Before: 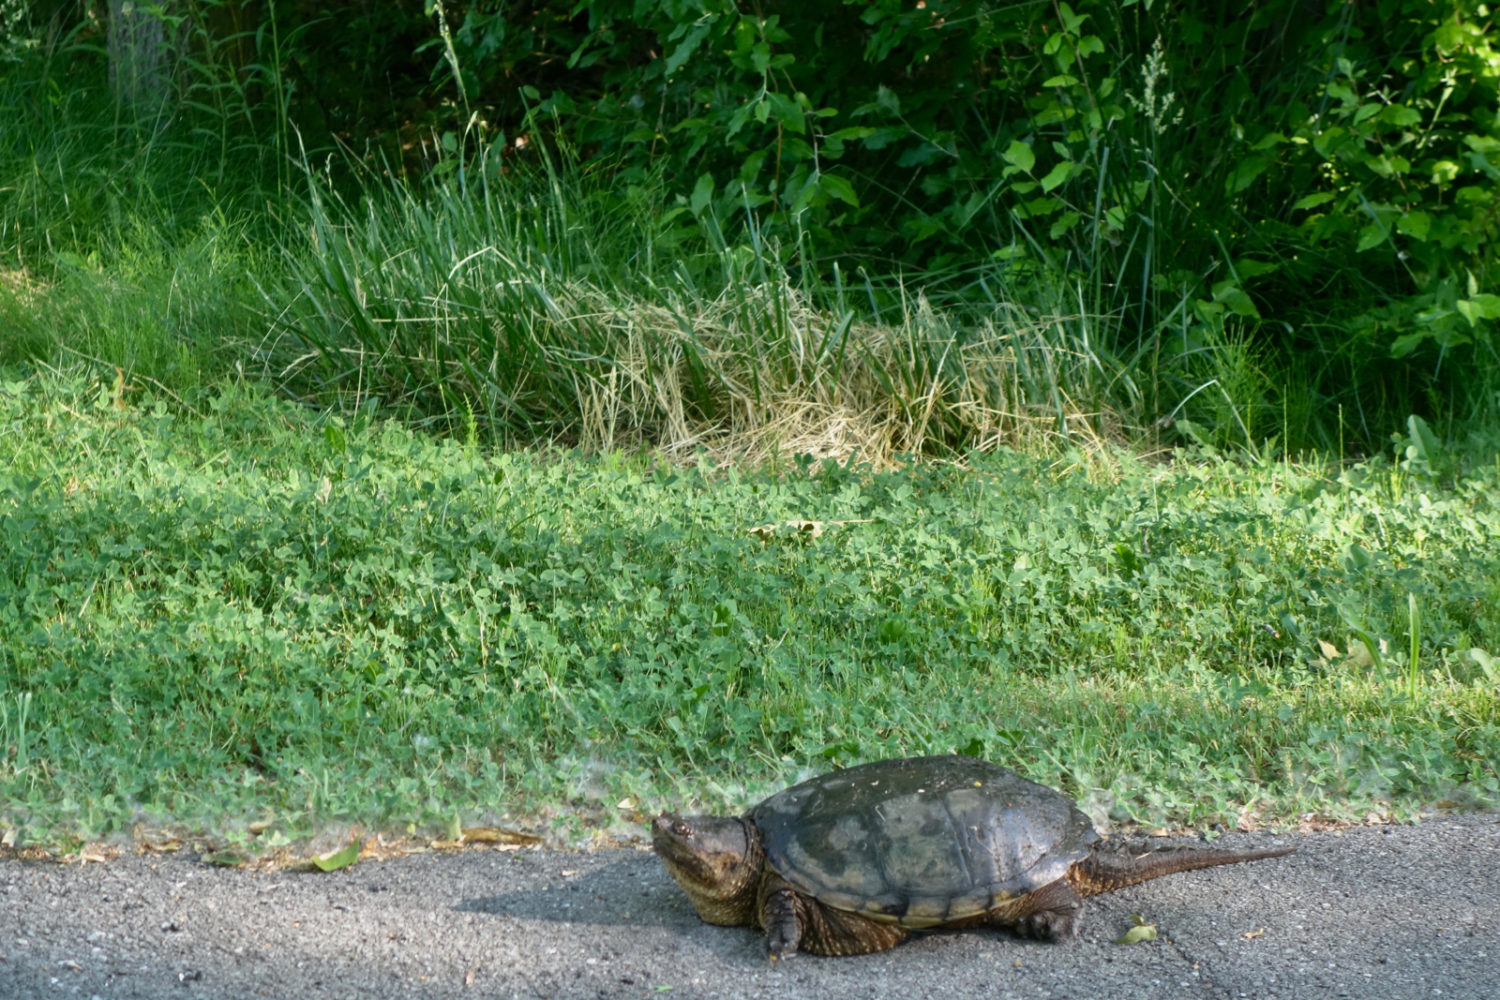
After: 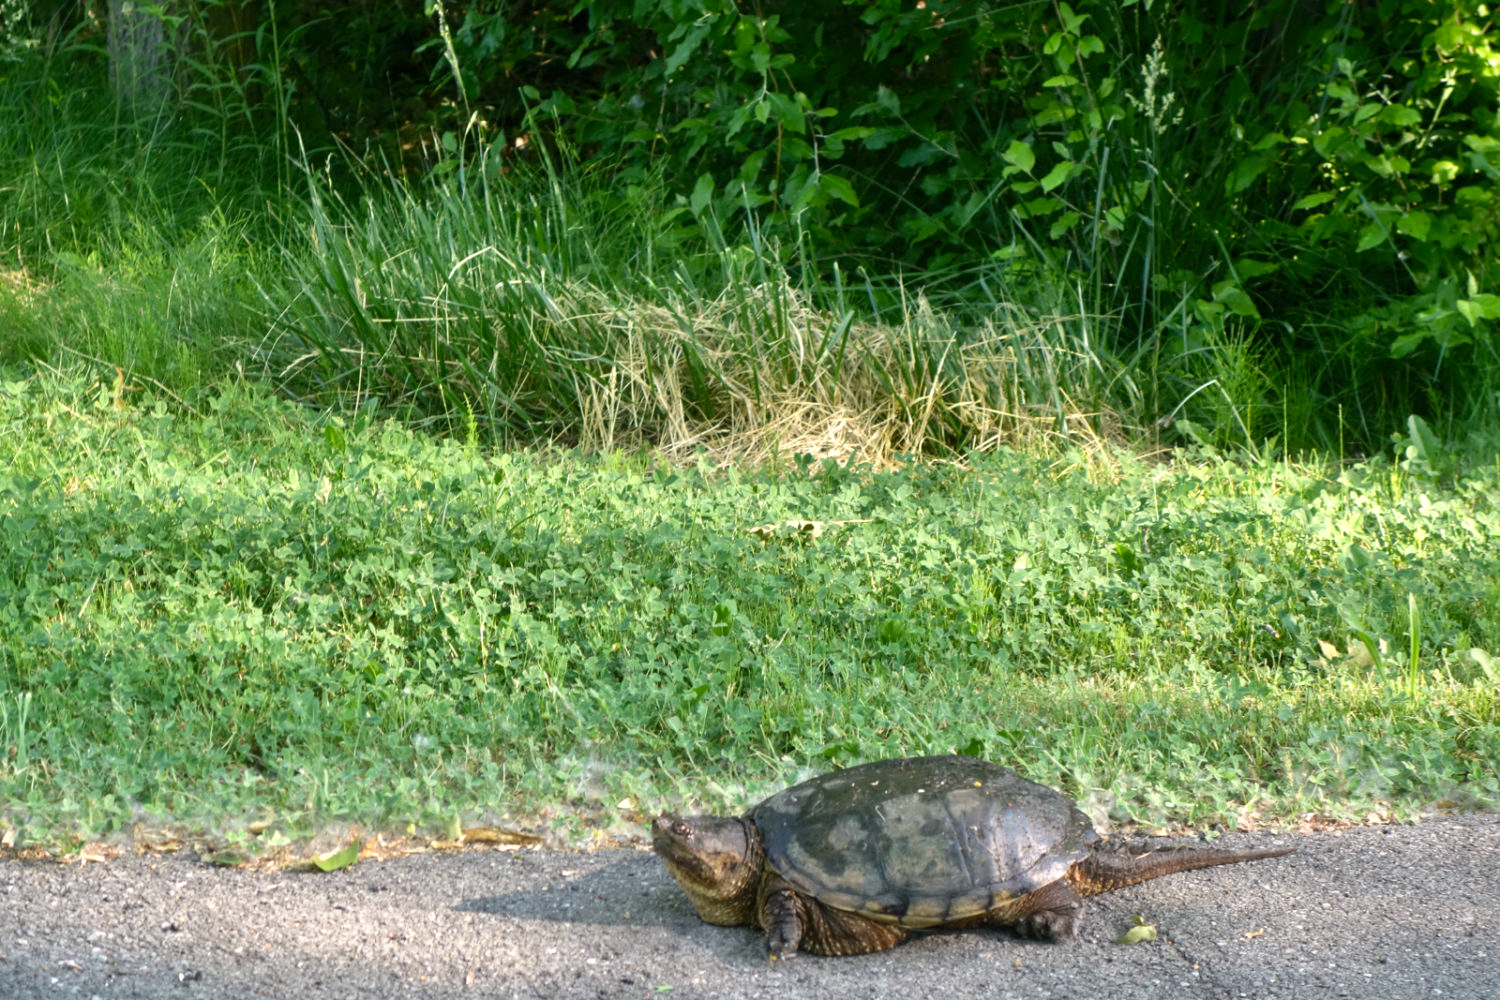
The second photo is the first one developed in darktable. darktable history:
color correction: highlights a* 3.78, highlights b* 5.08
exposure: exposure 0.406 EV, compensate highlight preservation false
